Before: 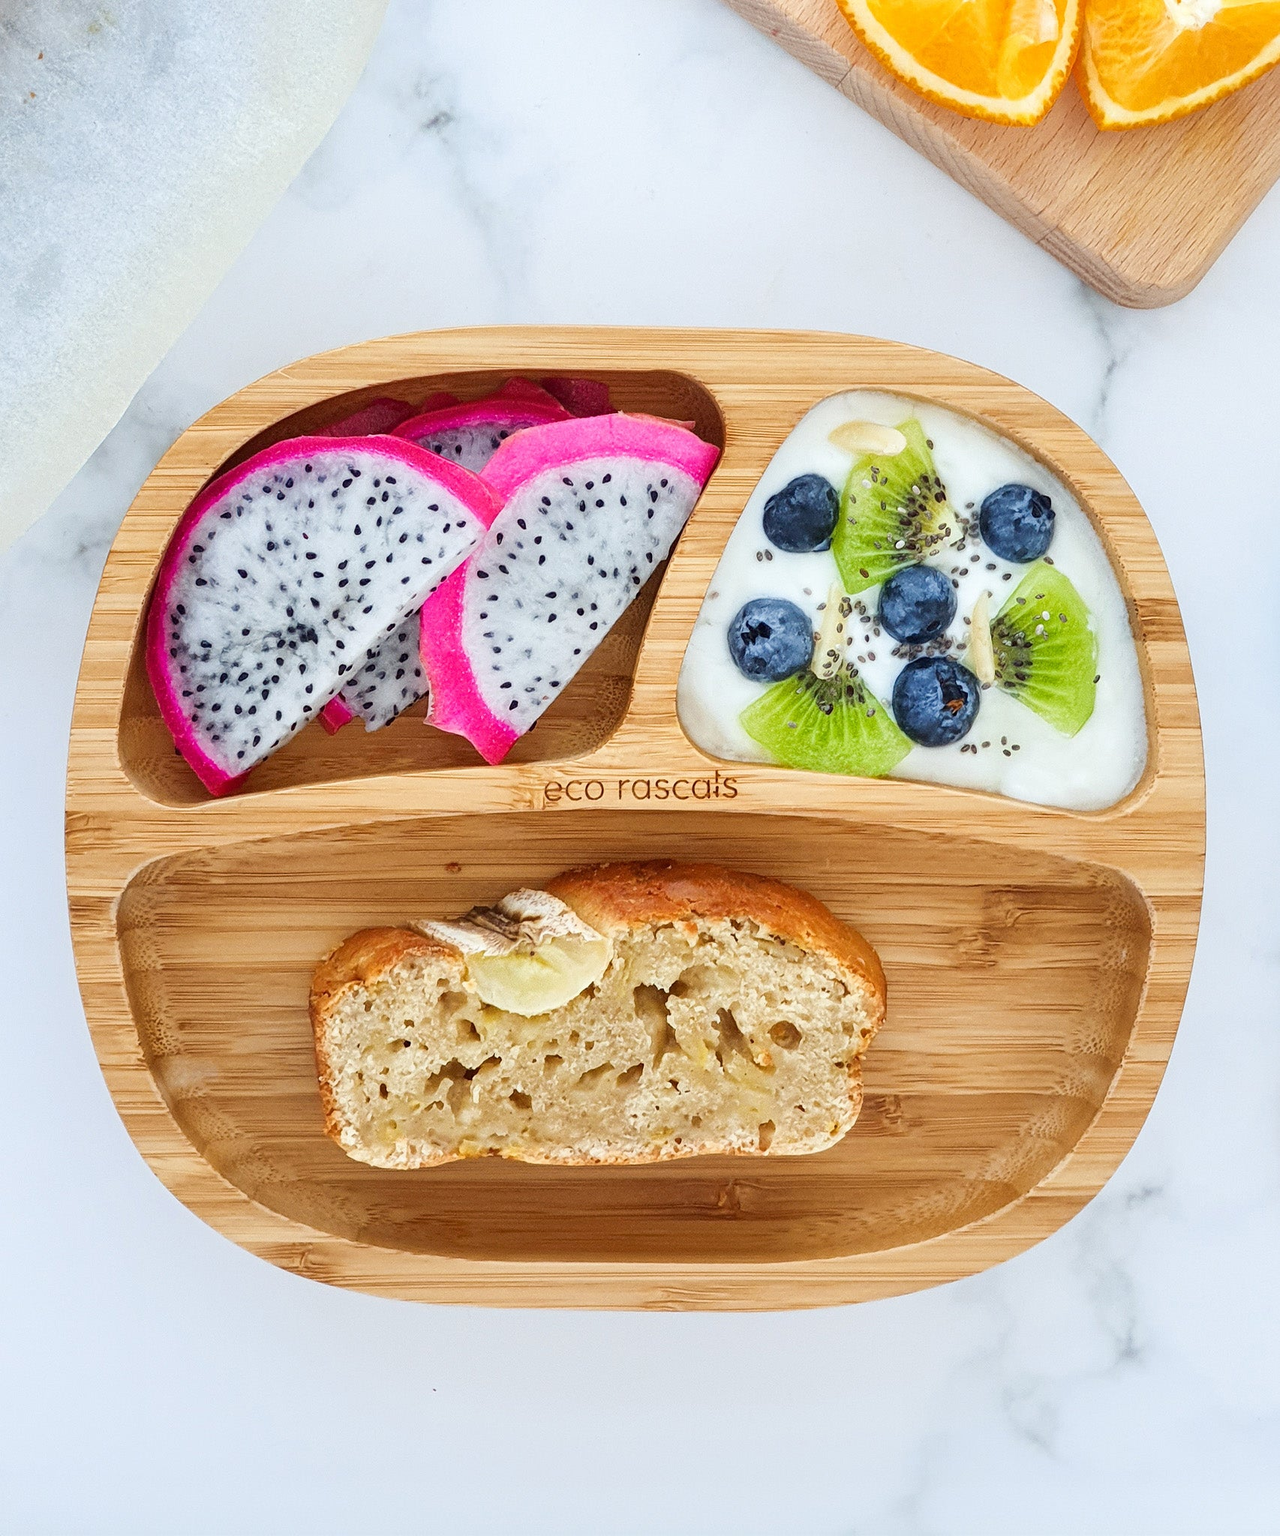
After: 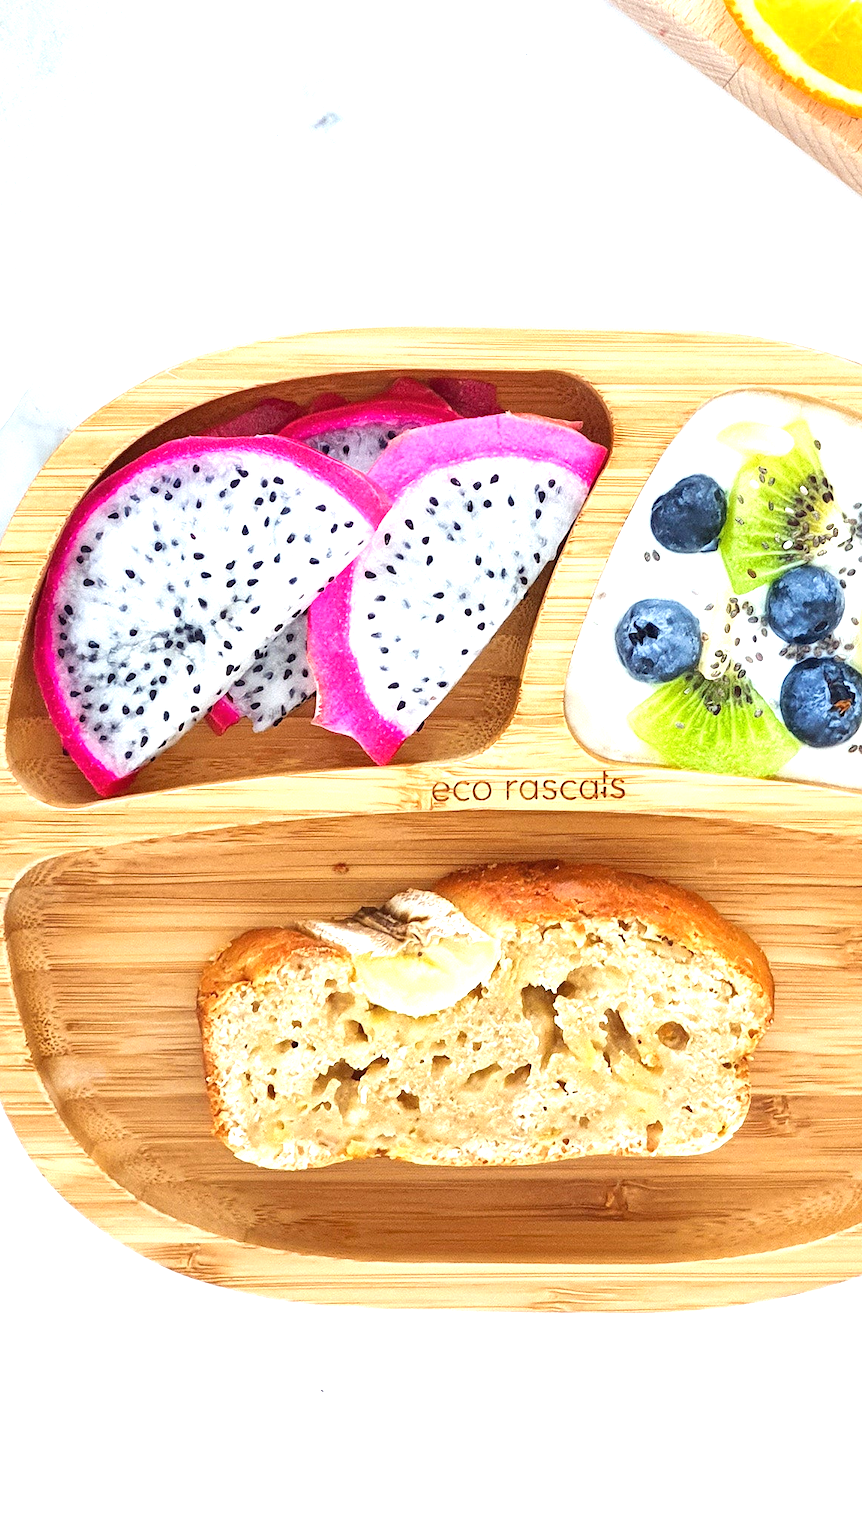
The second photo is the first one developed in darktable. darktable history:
exposure: black level correction 0, exposure 0.897 EV, compensate highlight preservation false
crop and rotate: left 8.87%, right 23.757%
